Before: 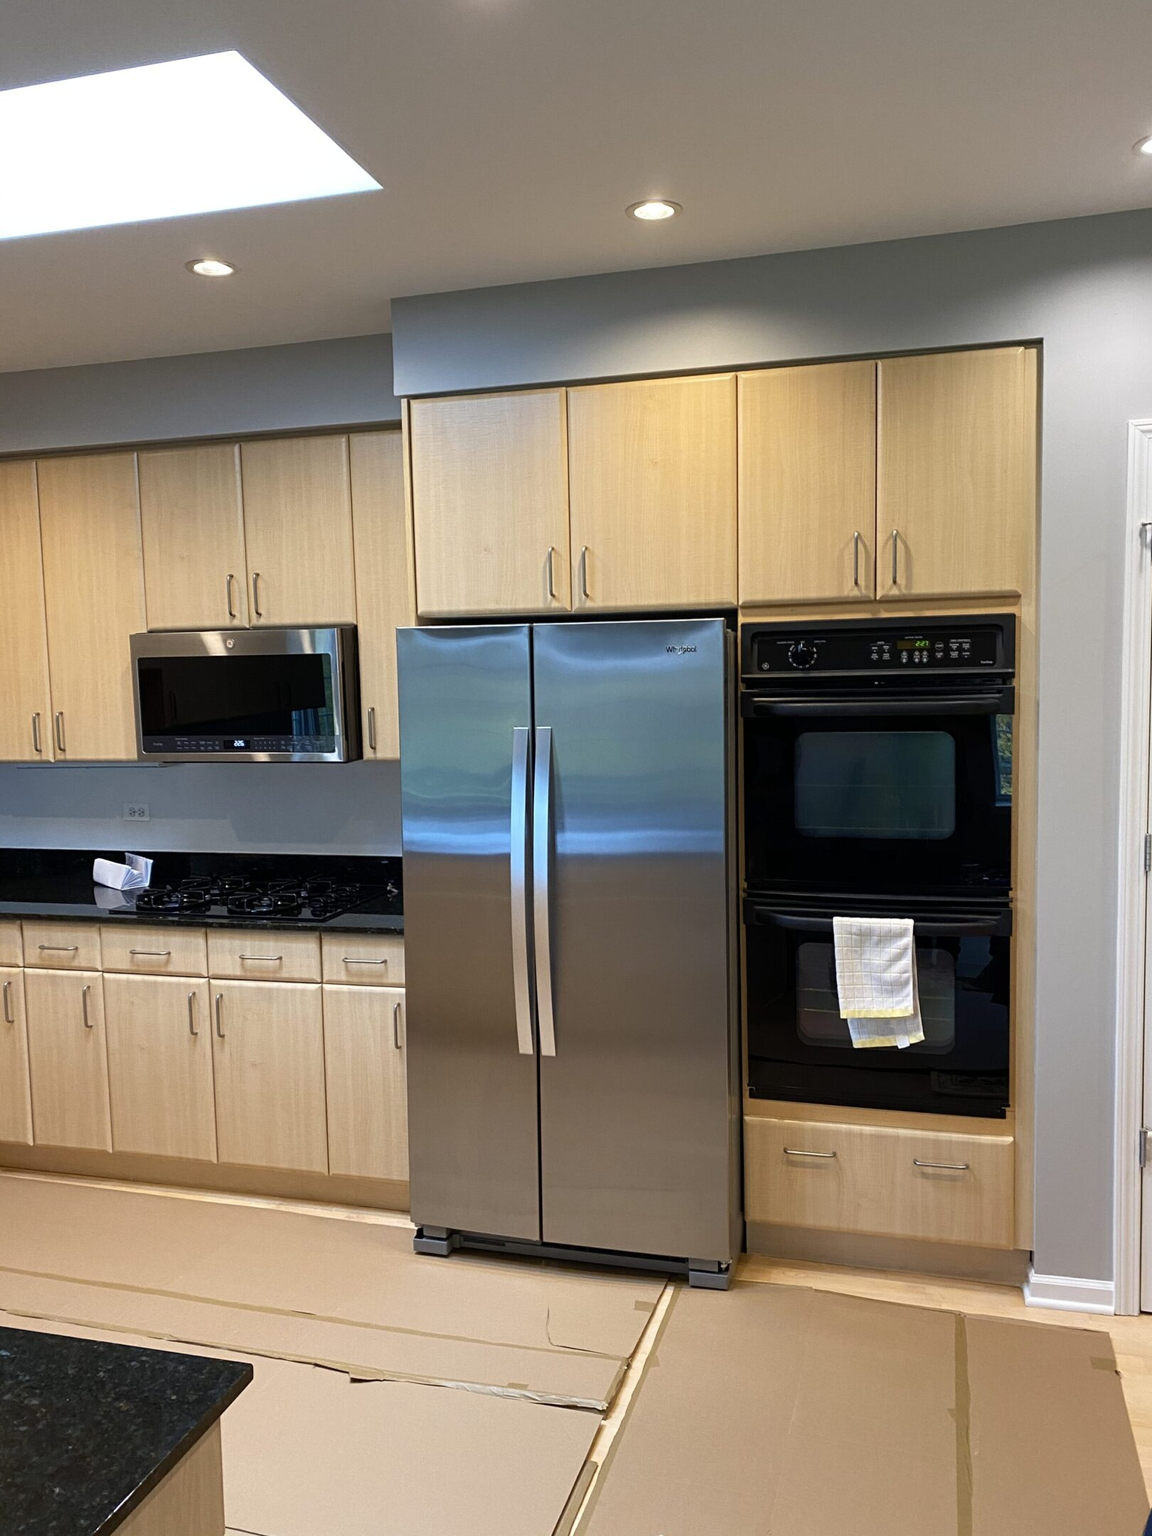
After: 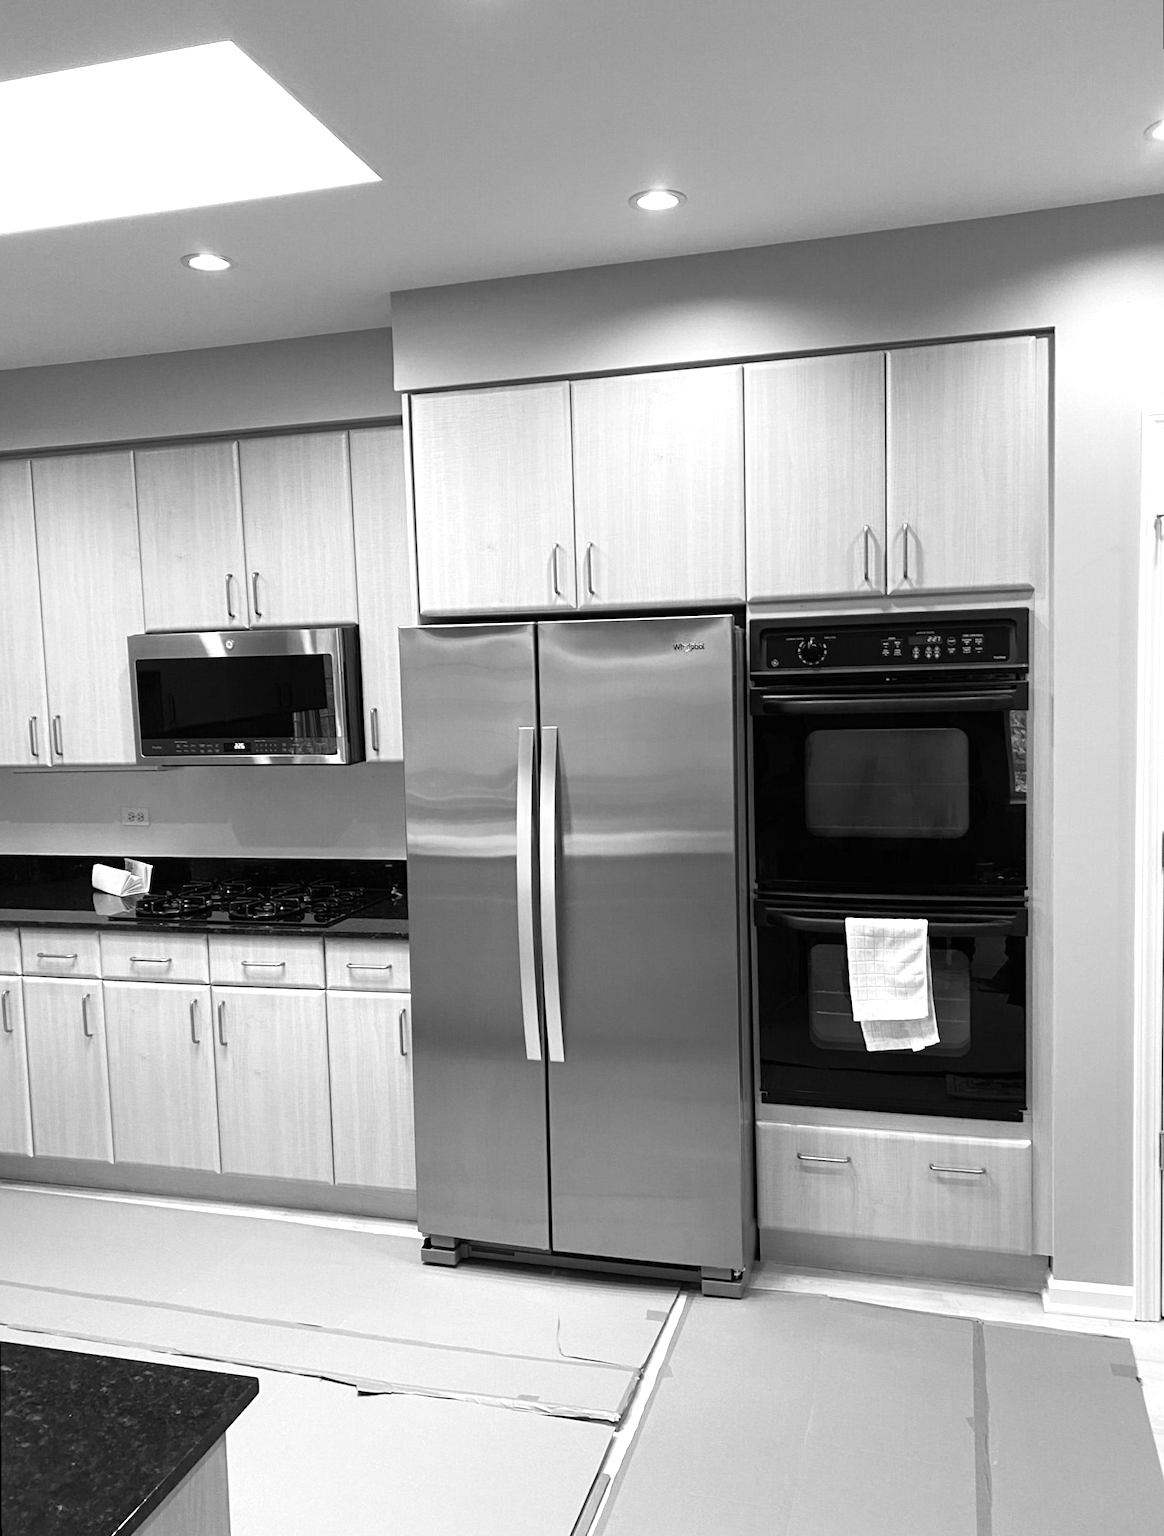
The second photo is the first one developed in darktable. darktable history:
rotate and perspective: rotation -0.45°, automatic cropping original format, crop left 0.008, crop right 0.992, crop top 0.012, crop bottom 0.988
contrast brightness saturation: contrast 0.1, saturation -0.3
white balance: red 0.98, blue 1.034
exposure: black level correction 0, exposure 0.7 EV, compensate exposure bias true, compensate highlight preservation false
monochrome: a 32, b 64, size 2.3
